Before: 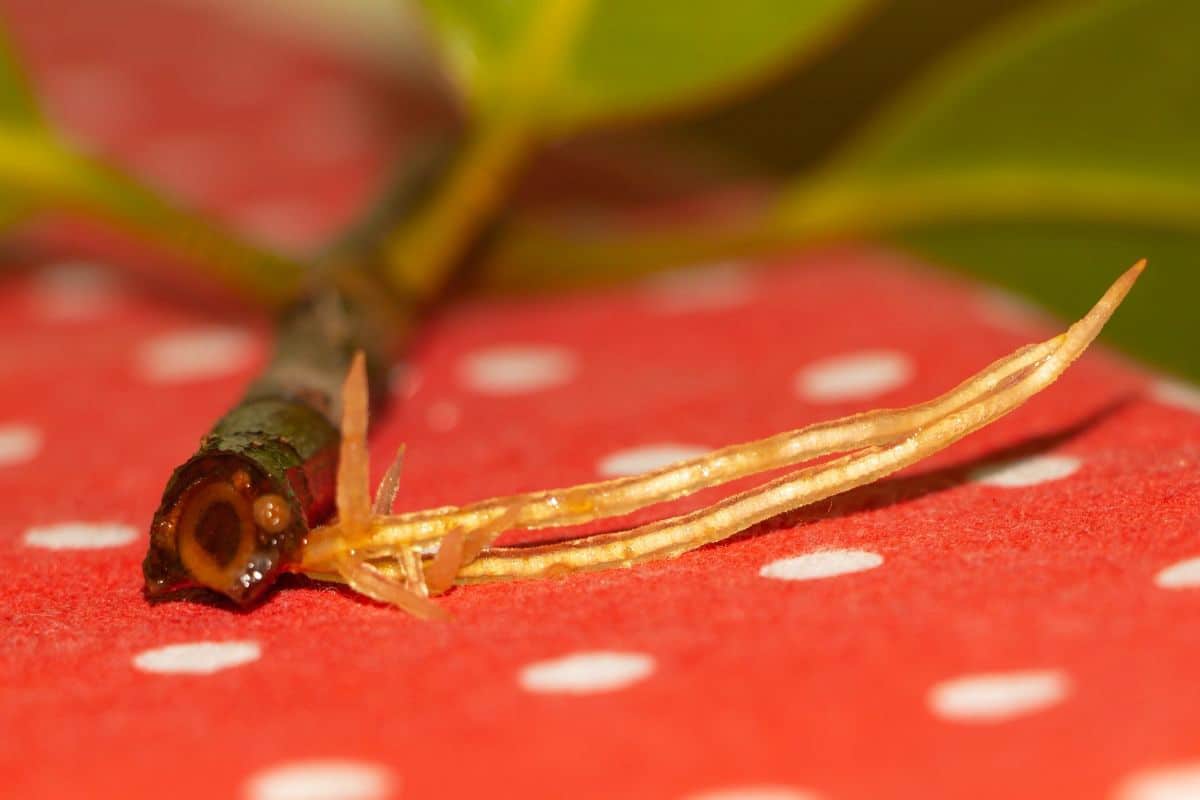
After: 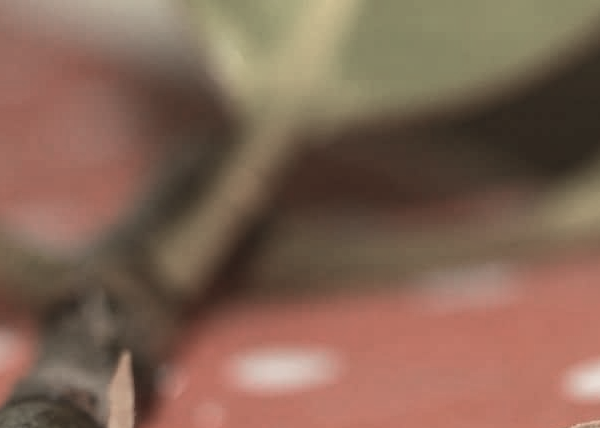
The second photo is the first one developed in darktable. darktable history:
crop: left 19.556%, right 30.401%, bottom 46.458%
color zones: curves: ch1 [(0, 0.34) (0.143, 0.164) (0.286, 0.152) (0.429, 0.176) (0.571, 0.173) (0.714, 0.188) (0.857, 0.199) (1, 0.34)]
tone equalizer: -8 EV -0.417 EV, -7 EV -0.389 EV, -6 EV -0.333 EV, -5 EV -0.222 EV, -3 EV 0.222 EV, -2 EV 0.333 EV, -1 EV 0.389 EV, +0 EV 0.417 EV, edges refinement/feathering 500, mask exposure compensation -1.57 EV, preserve details no
